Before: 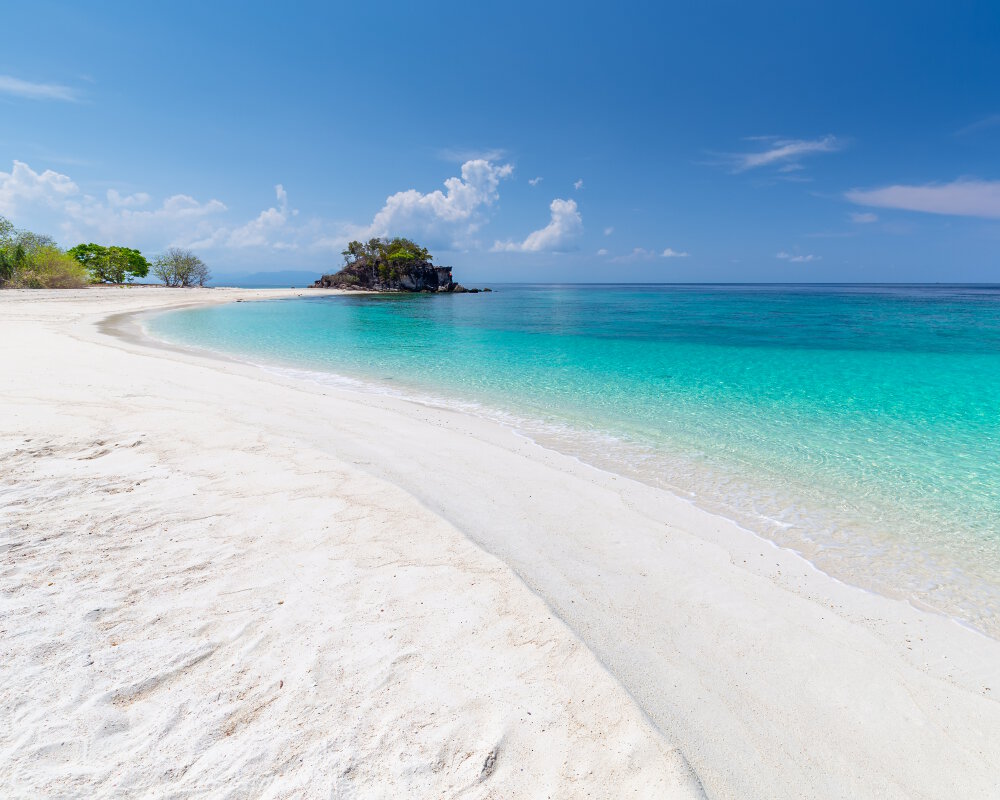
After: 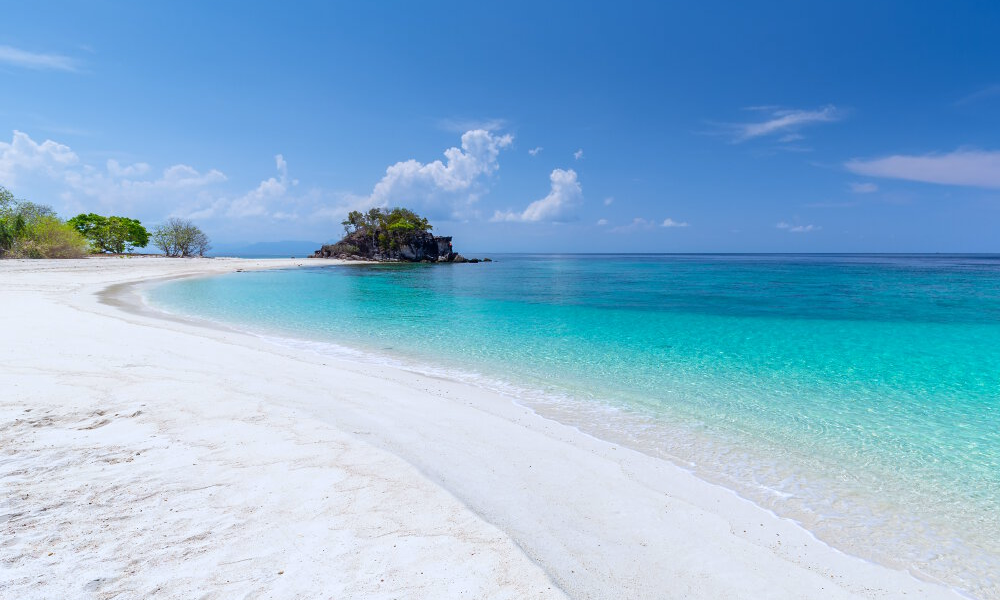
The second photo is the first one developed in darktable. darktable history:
crop: top 3.857%, bottom 21.132%
white balance: red 0.967, blue 1.049
exposure: compensate highlight preservation false
